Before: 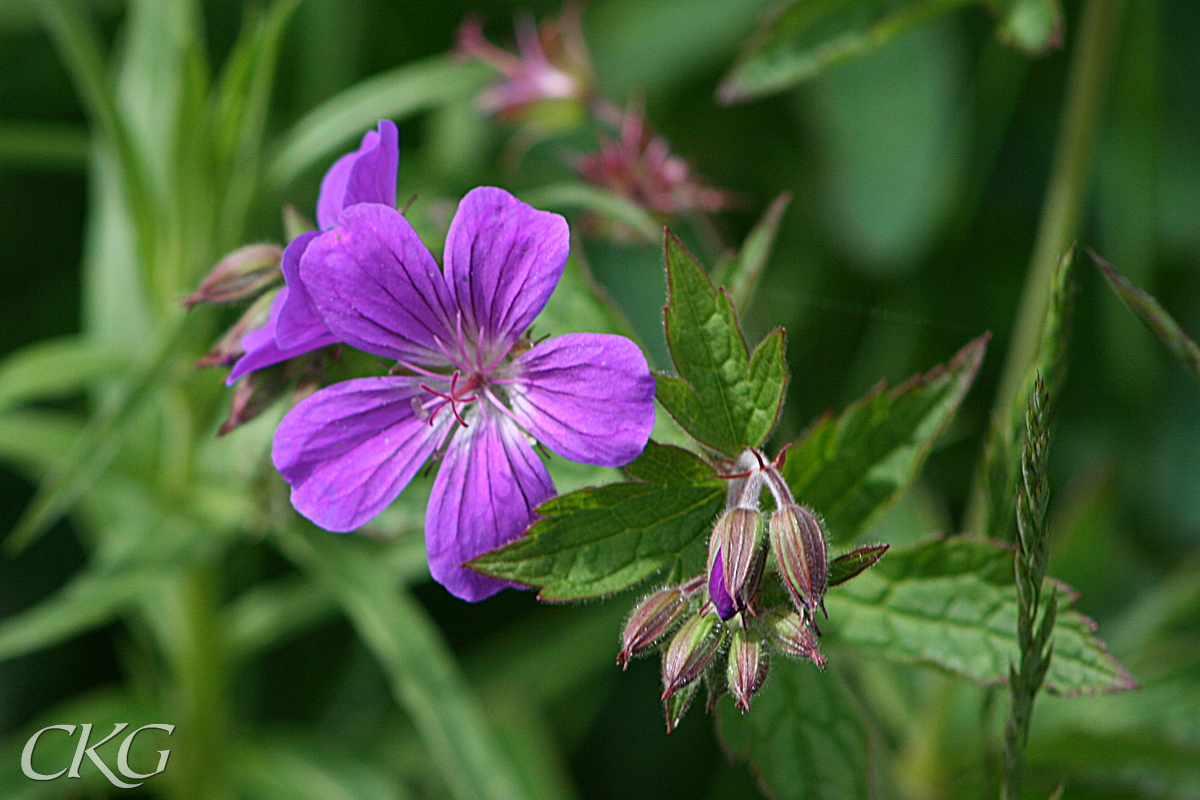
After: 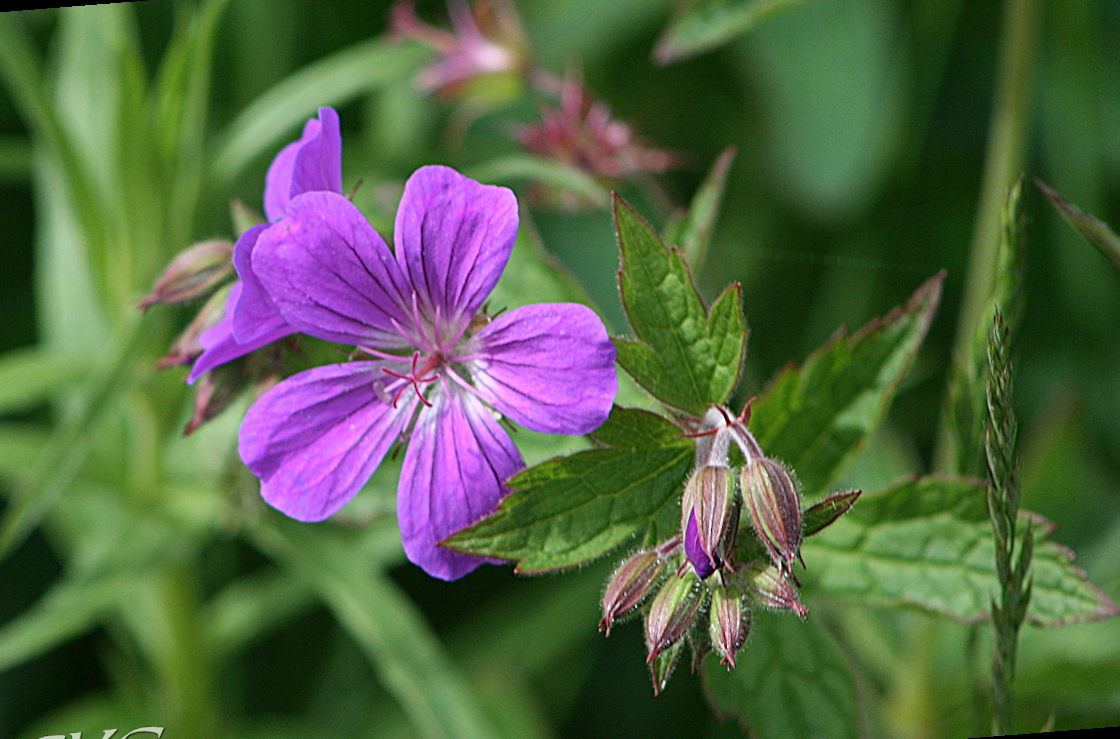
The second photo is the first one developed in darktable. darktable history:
rotate and perspective: rotation -4.57°, crop left 0.054, crop right 0.944, crop top 0.087, crop bottom 0.914
contrast brightness saturation: contrast 0.05, brightness 0.06, saturation 0.01
shadows and highlights: shadows -30, highlights 30
